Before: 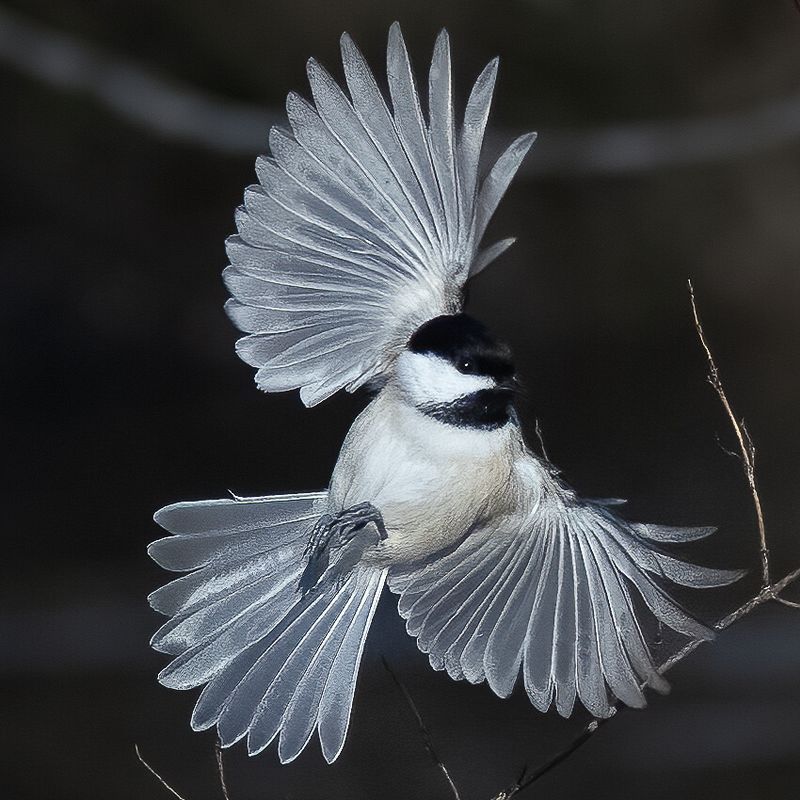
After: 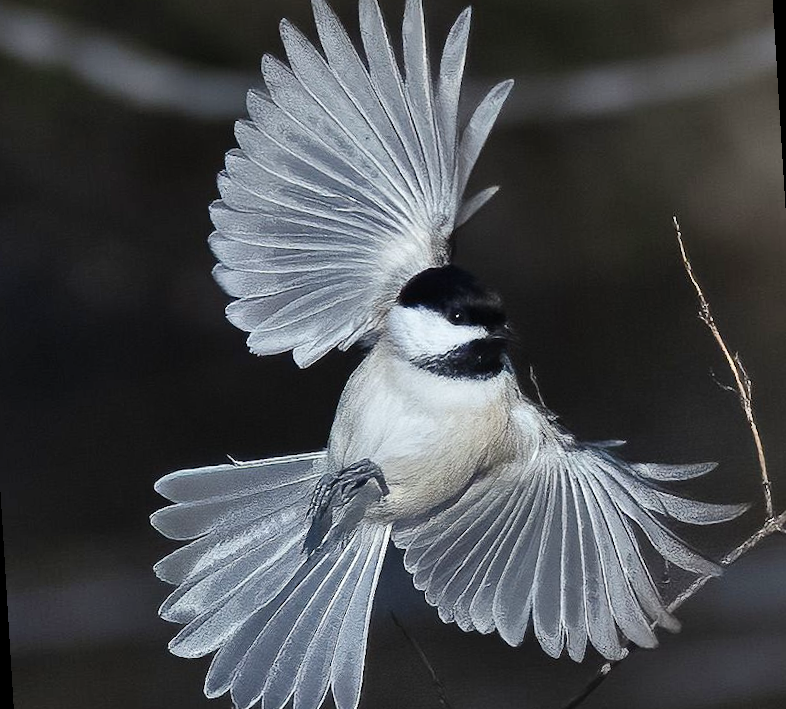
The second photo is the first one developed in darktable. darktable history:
shadows and highlights: low approximation 0.01, soften with gaussian
white balance: emerald 1
rotate and perspective: rotation -3.52°, crop left 0.036, crop right 0.964, crop top 0.081, crop bottom 0.919
